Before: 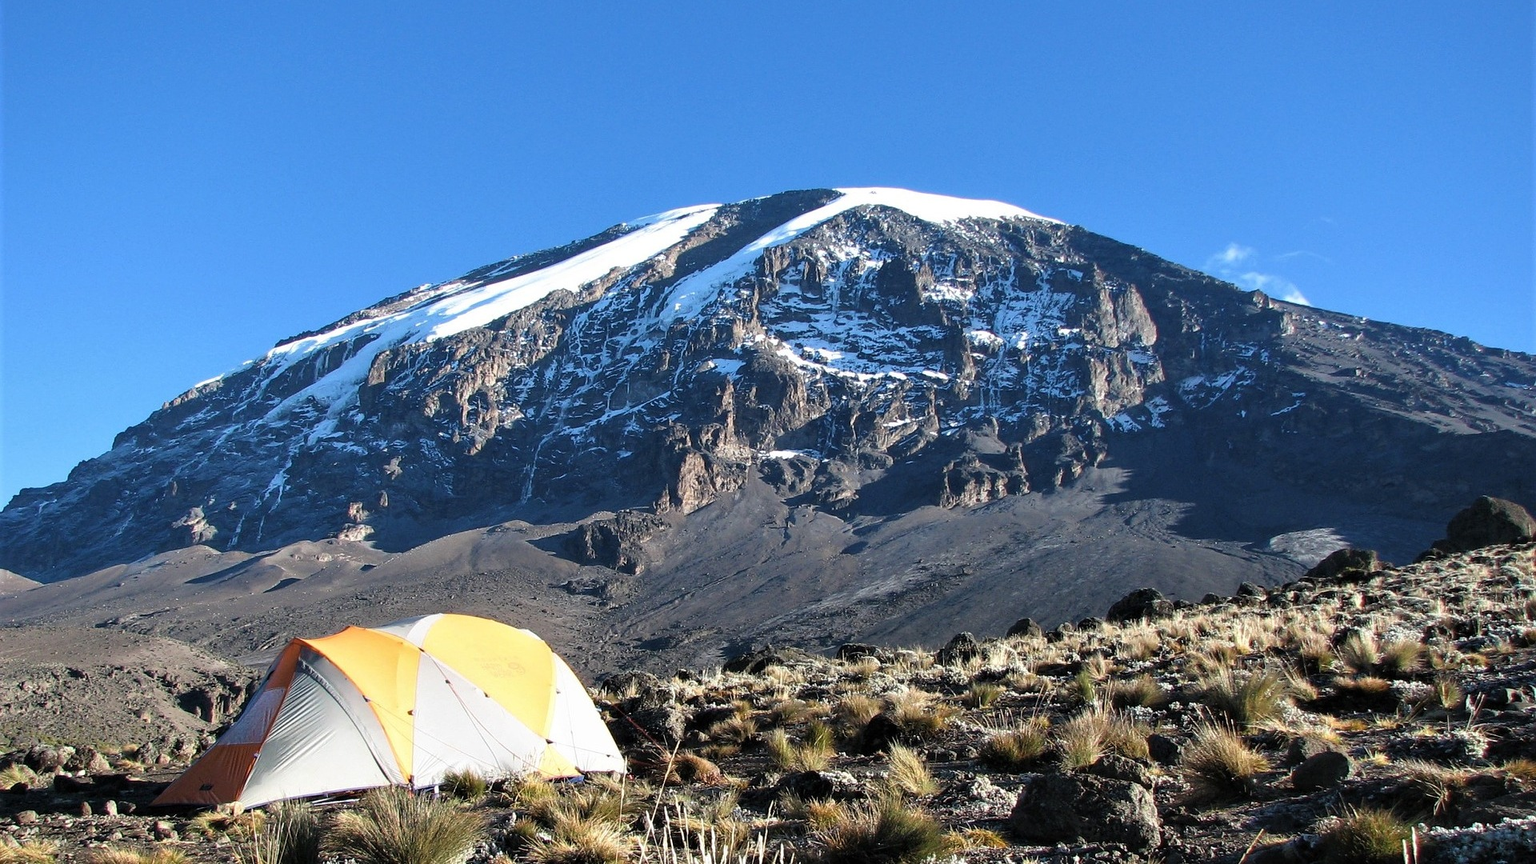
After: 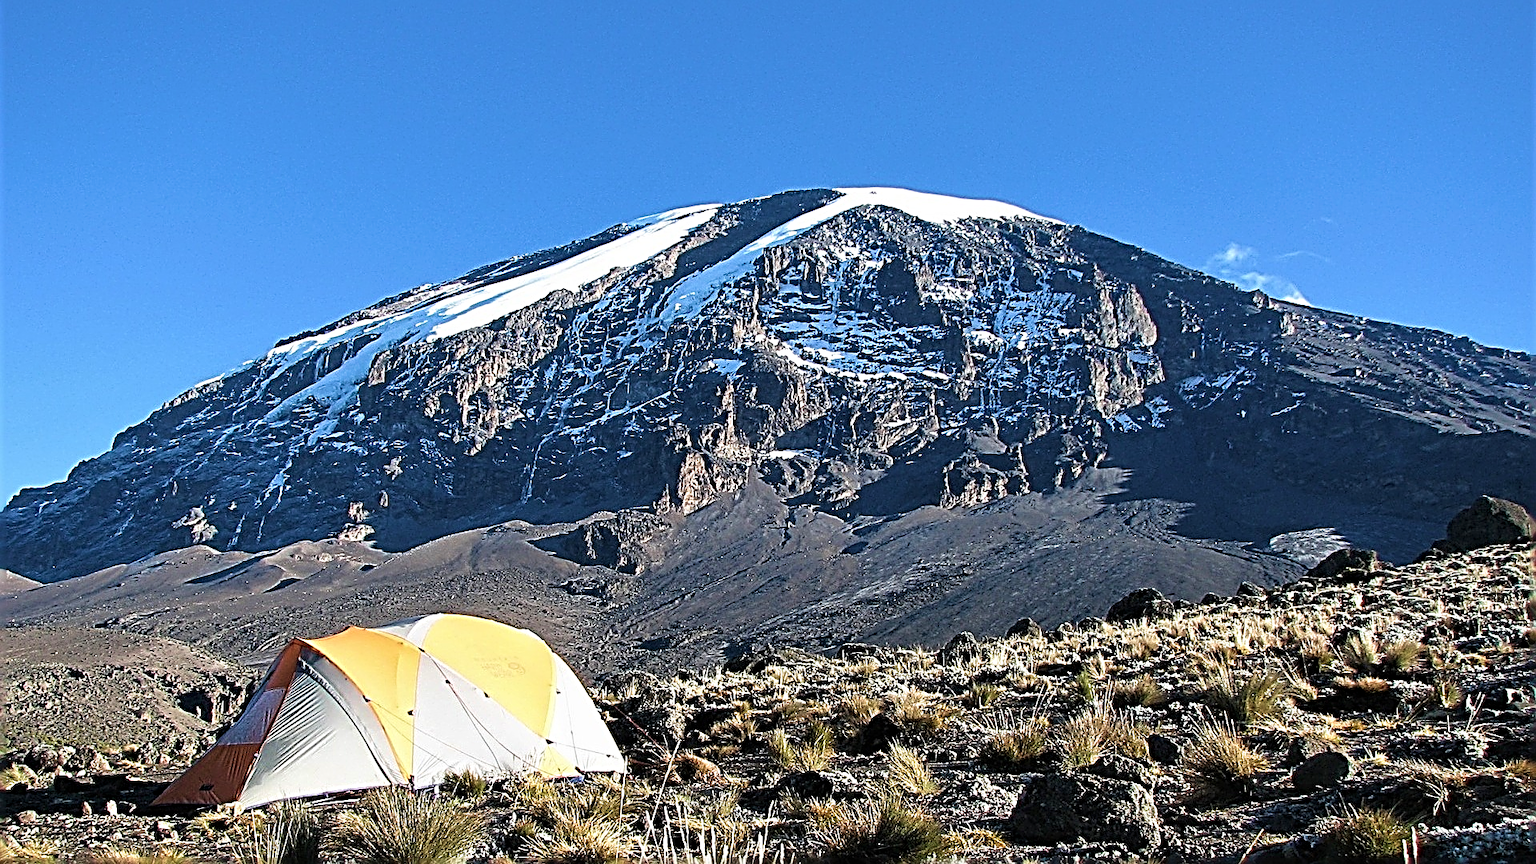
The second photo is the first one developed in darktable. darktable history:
velvia: on, module defaults
exposure: compensate highlight preservation false
sharpen: radius 3.158, amount 1.731
